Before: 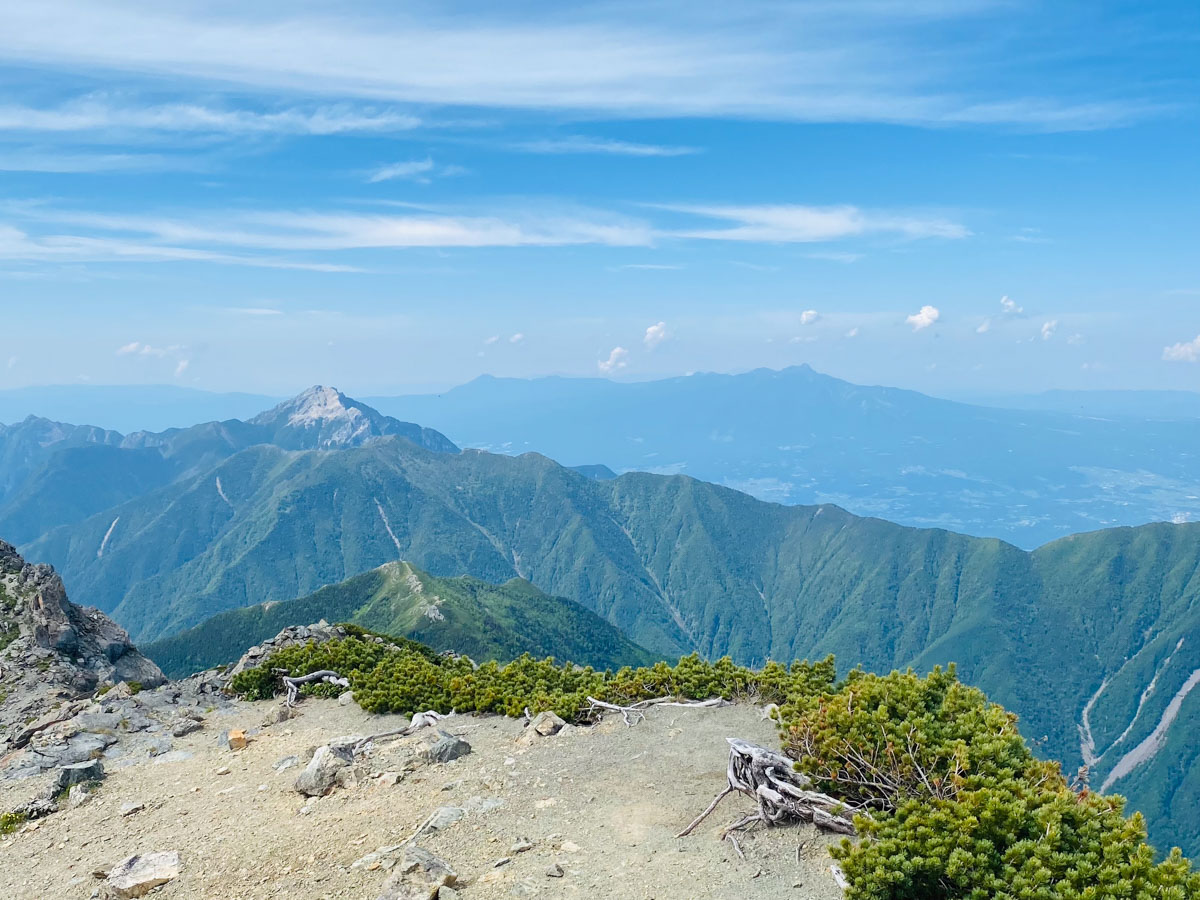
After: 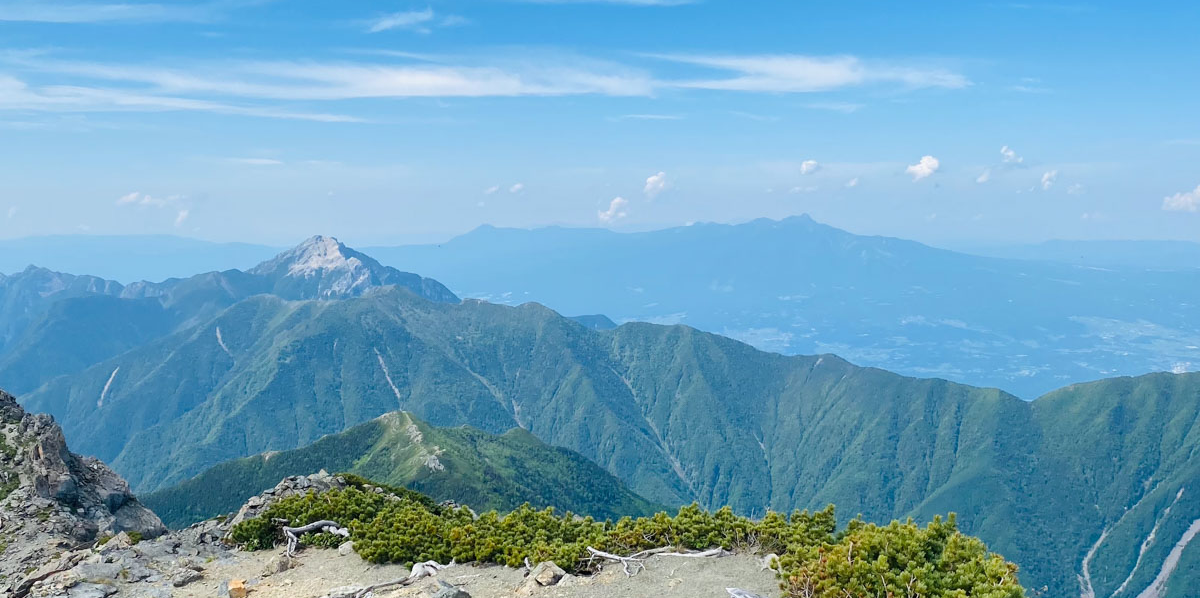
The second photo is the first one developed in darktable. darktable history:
crop: top 16.727%, bottom 16.727%
tone equalizer: on, module defaults
